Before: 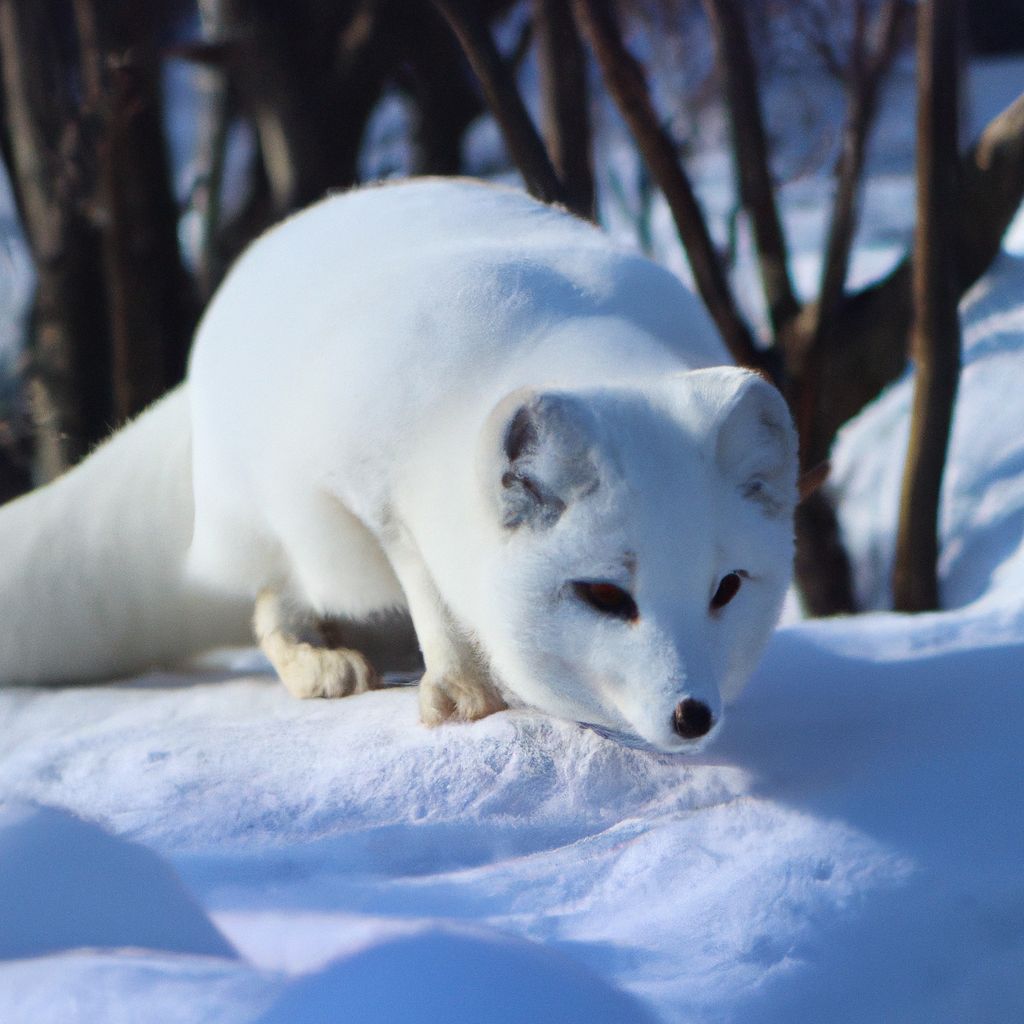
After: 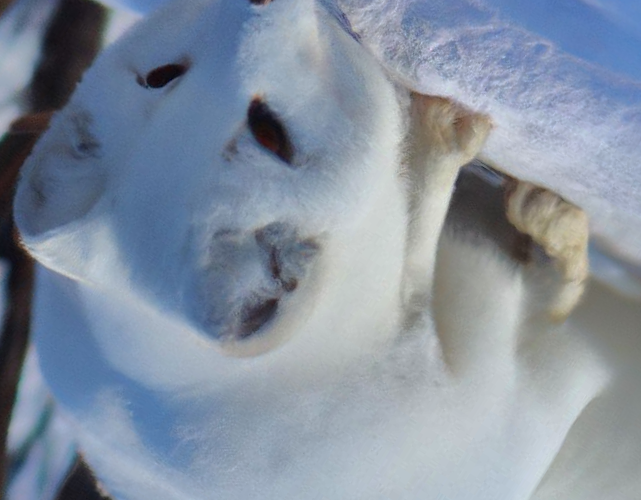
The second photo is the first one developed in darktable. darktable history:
crop and rotate: angle 147.93°, left 9.163%, top 15.612%, right 4.443%, bottom 16.959%
shadows and highlights: shadows 25, highlights -69.12
